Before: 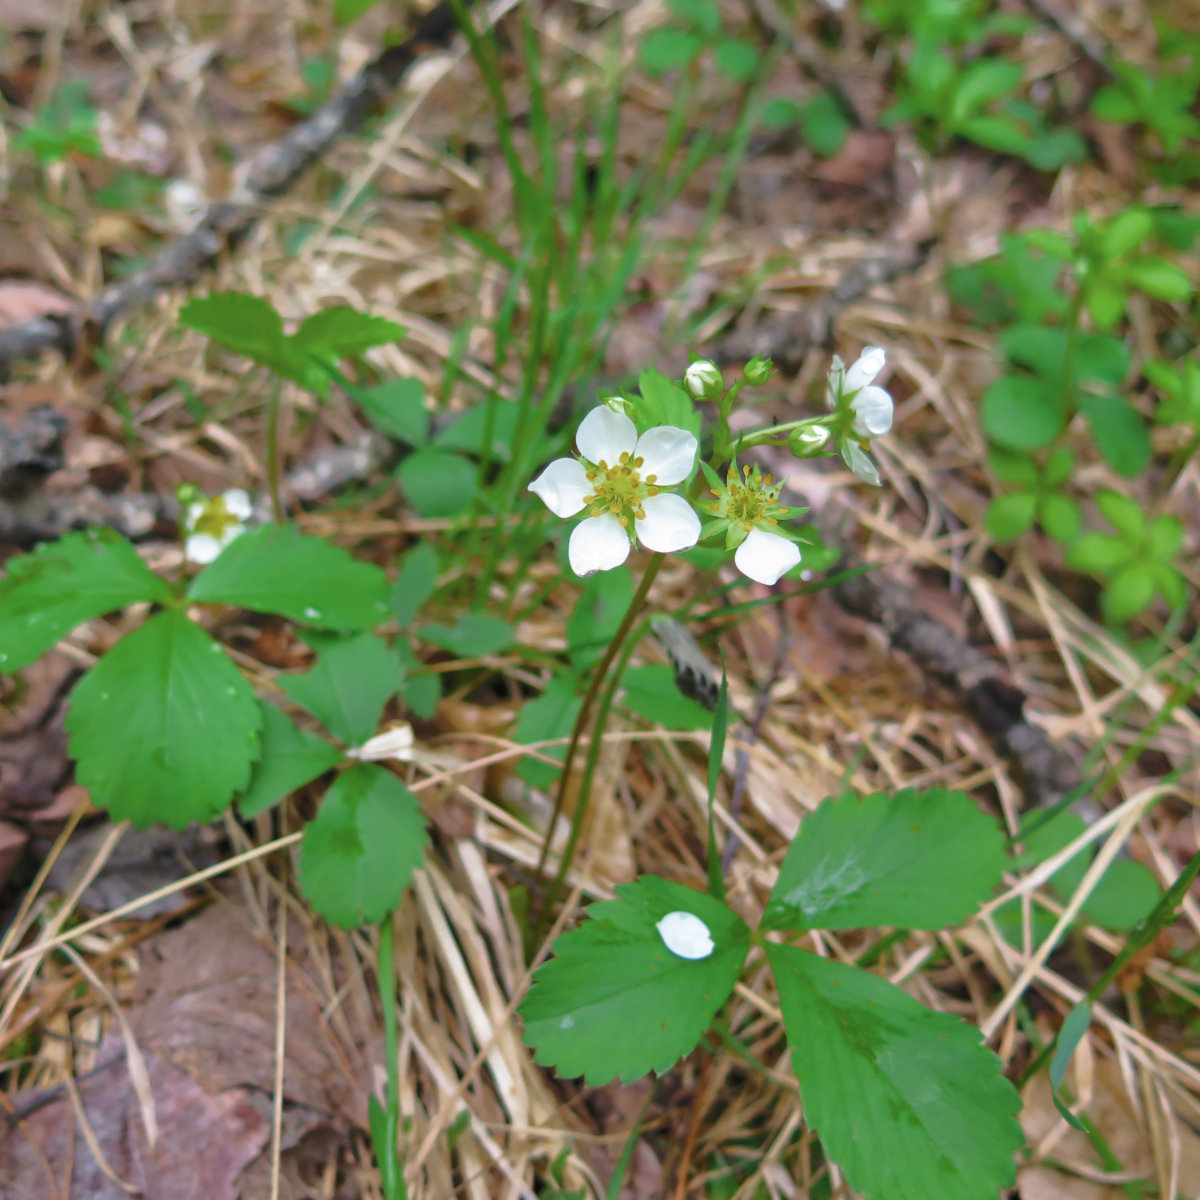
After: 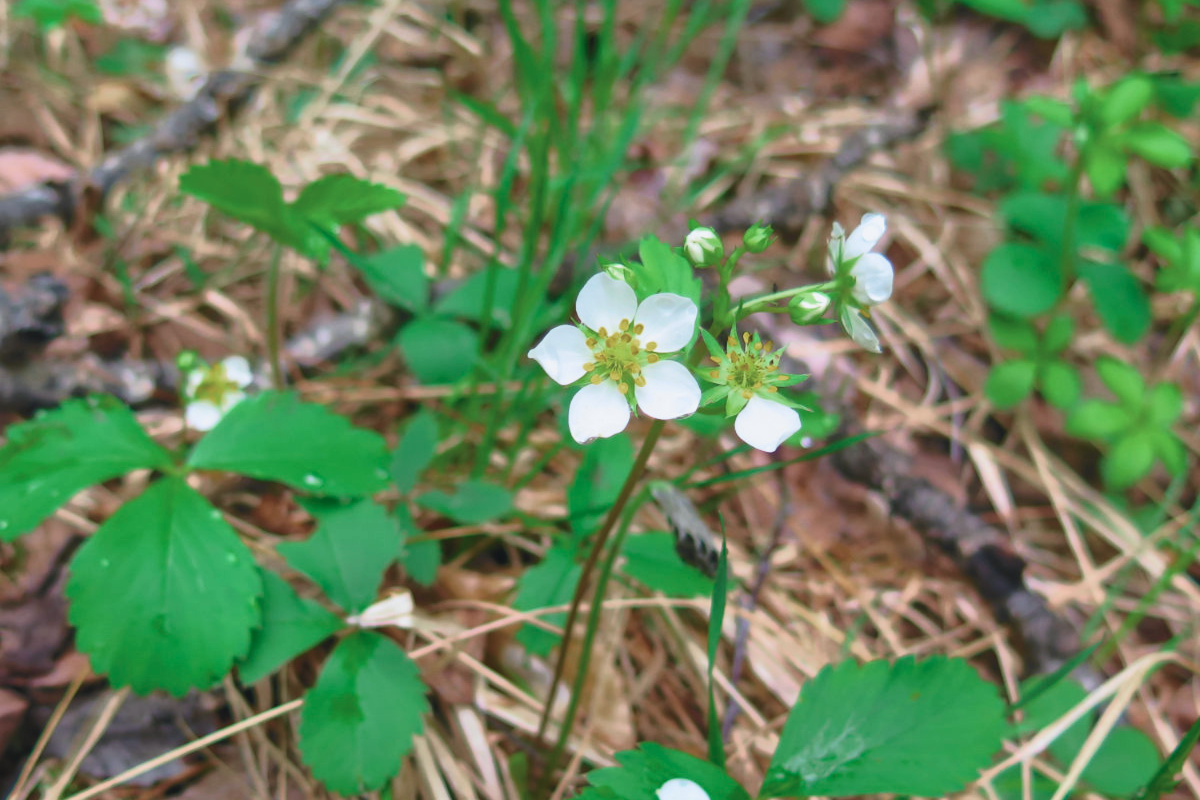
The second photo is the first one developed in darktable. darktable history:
tone curve: curves: ch0 [(0, 0.045) (0.155, 0.169) (0.46, 0.466) (0.751, 0.788) (1, 0.961)]; ch1 [(0, 0) (0.43, 0.408) (0.472, 0.469) (0.505, 0.503) (0.553, 0.563) (0.592, 0.581) (0.631, 0.625) (1, 1)]; ch2 [(0, 0) (0.505, 0.495) (0.55, 0.557) (0.583, 0.573) (1, 1)], color space Lab, independent channels, preserve colors none
crop: top 11.166%, bottom 22.168%
